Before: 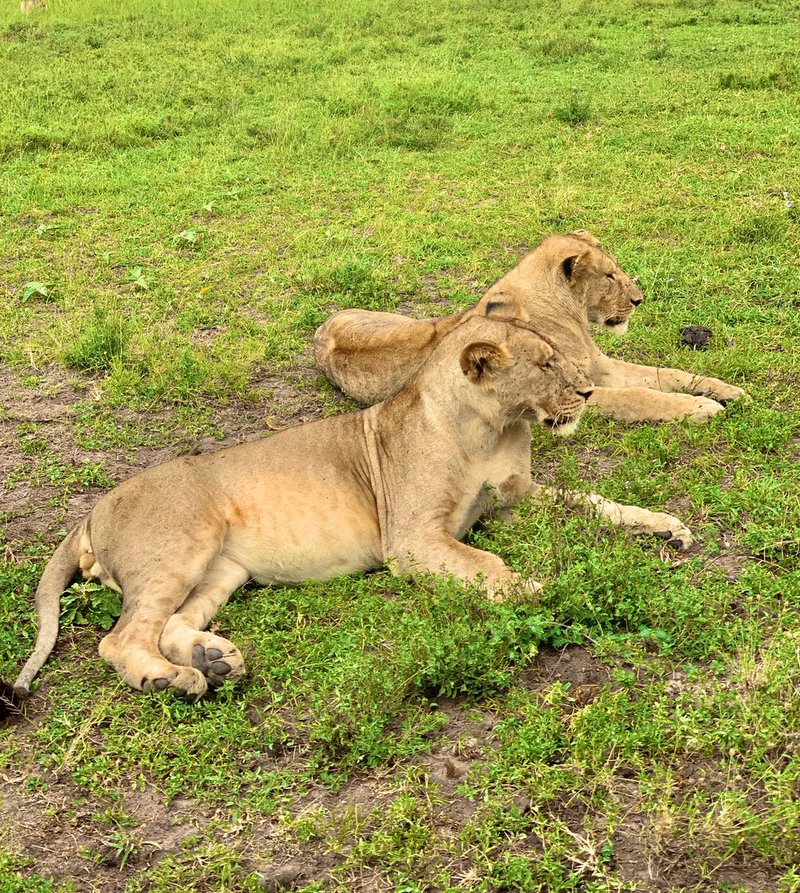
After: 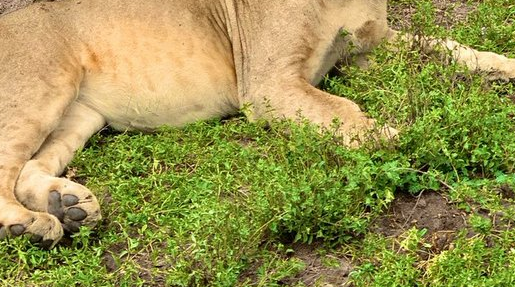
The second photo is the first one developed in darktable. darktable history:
crop: left 18.111%, top 50.867%, right 17.504%, bottom 16.896%
